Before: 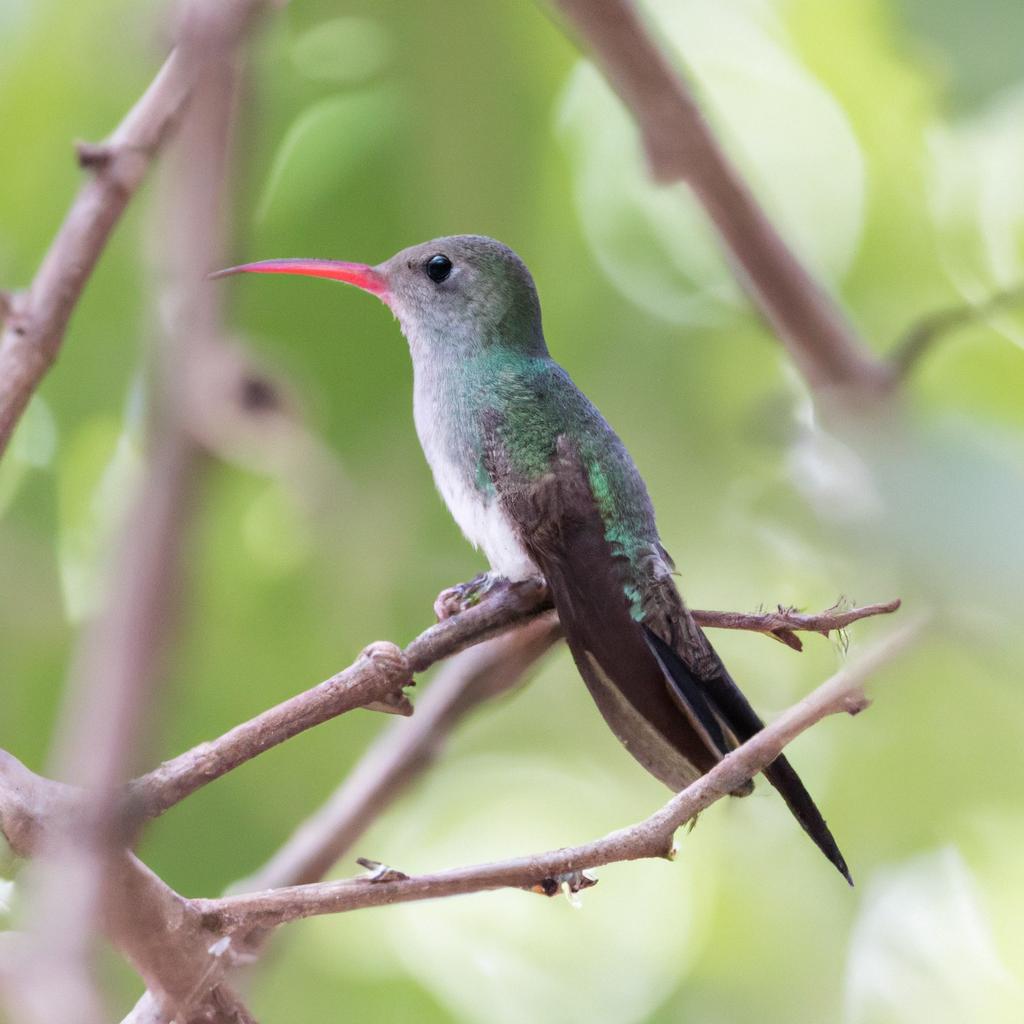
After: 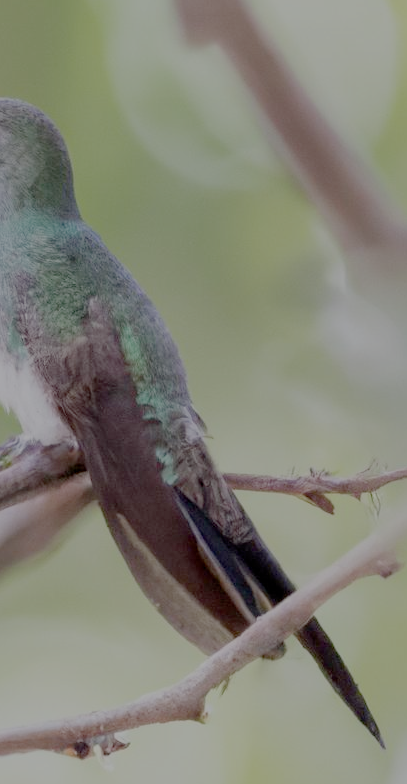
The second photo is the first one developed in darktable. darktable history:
filmic rgb: white relative exposure 8 EV, threshold 3 EV, structure ↔ texture 100%, target black luminance 0%, hardness 2.44, latitude 76.53%, contrast 0.562, shadows ↔ highlights balance 0%, preserve chrominance no, color science v4 (2020), iterations of high-quality reconstruction 10, type of noise poissonian, enable highlight reconstruction true
crop: left 45.721%, top 13.393%, right 14.118%, bottom 10.01%
